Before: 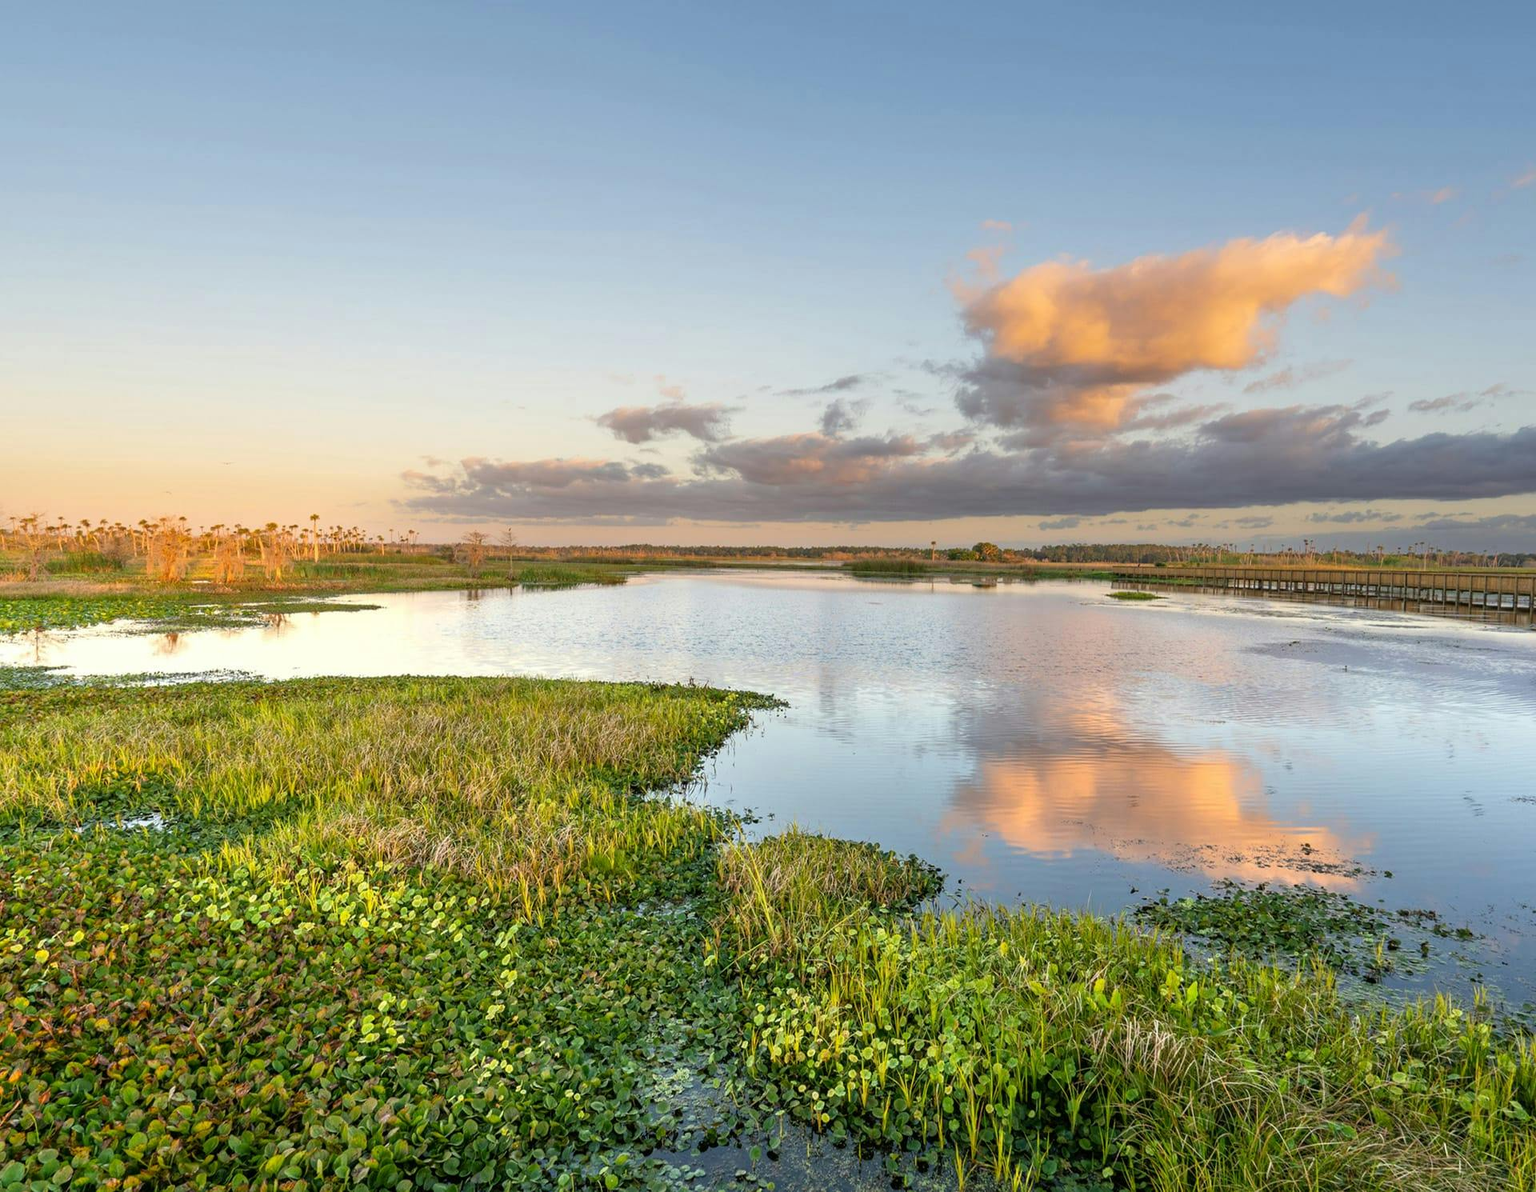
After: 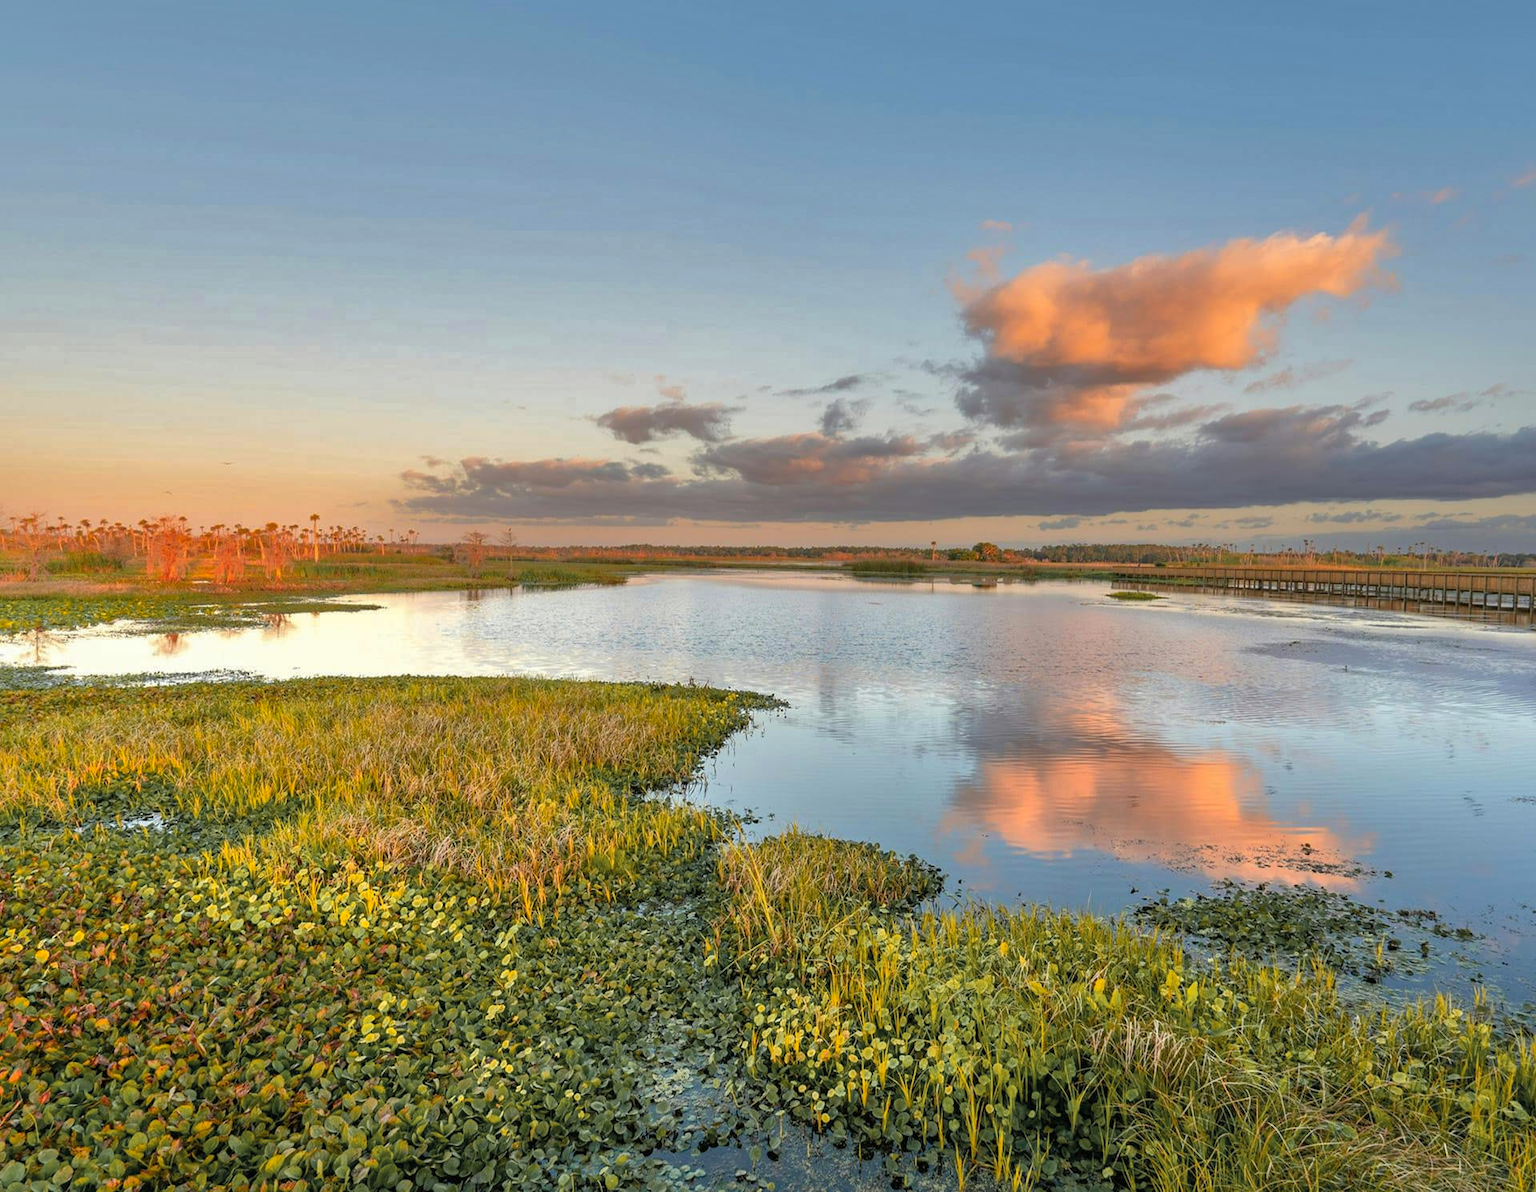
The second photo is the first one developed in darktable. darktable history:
color zones: curves: ch1 [(0.263, 0.53) (0.376, 0.287) (0.487, 0.512) (0.748, 0.547) (1, 0.513)]; ch2 [(0.262, 0.45) (0.751, 0.477)]
shadows and highlights: shadows 40.12, highlights -59.9
